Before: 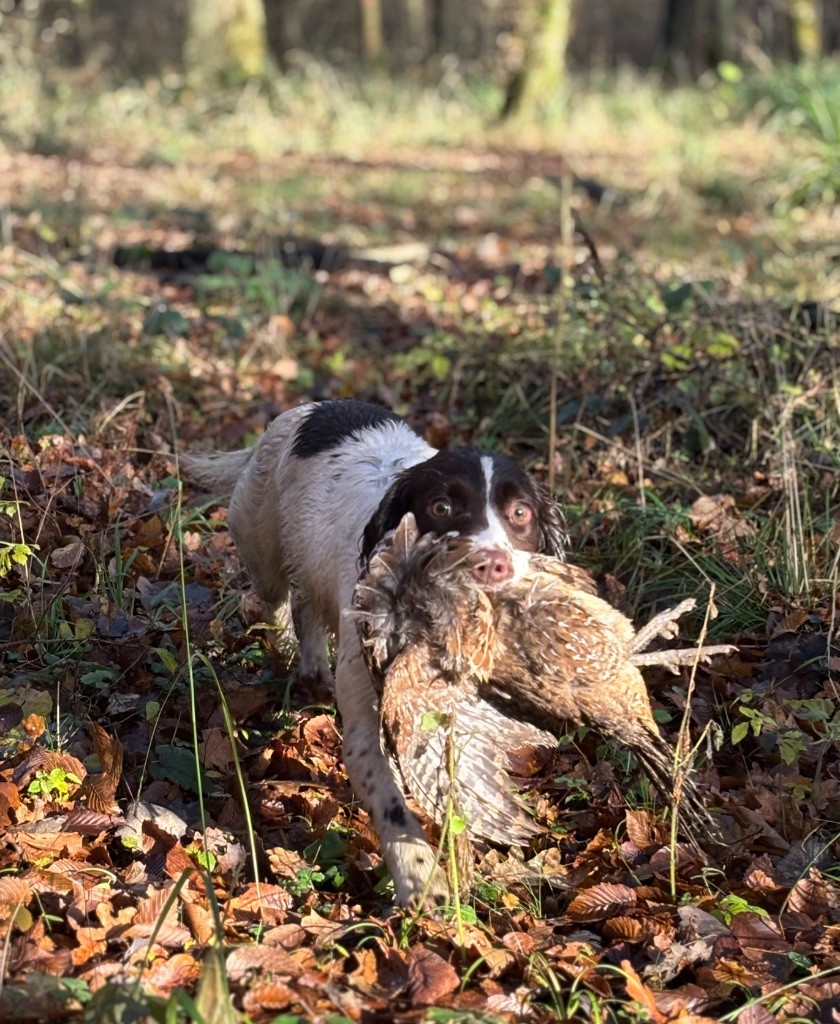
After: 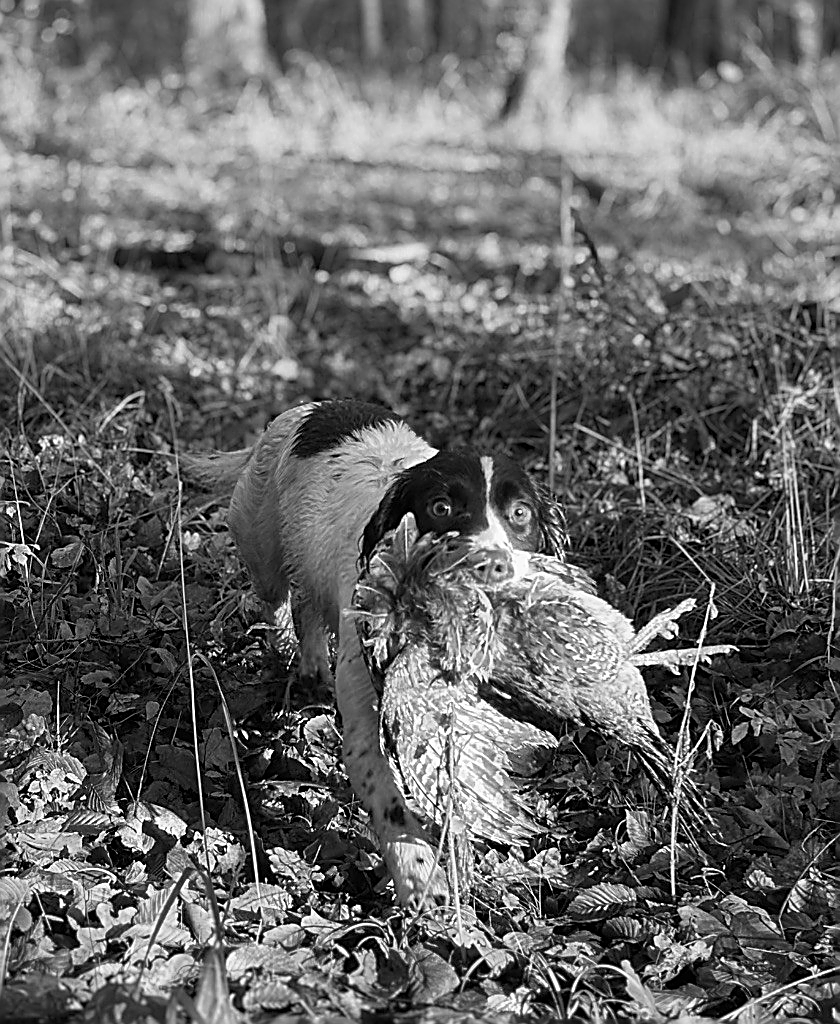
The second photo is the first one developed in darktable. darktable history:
color calibration: output gray [0.267, 0.423, 0.267, 0], illuminant same as pipeline (D50), adaptation none (bypass)
sharpen: radius 1.685, amount 1.294
